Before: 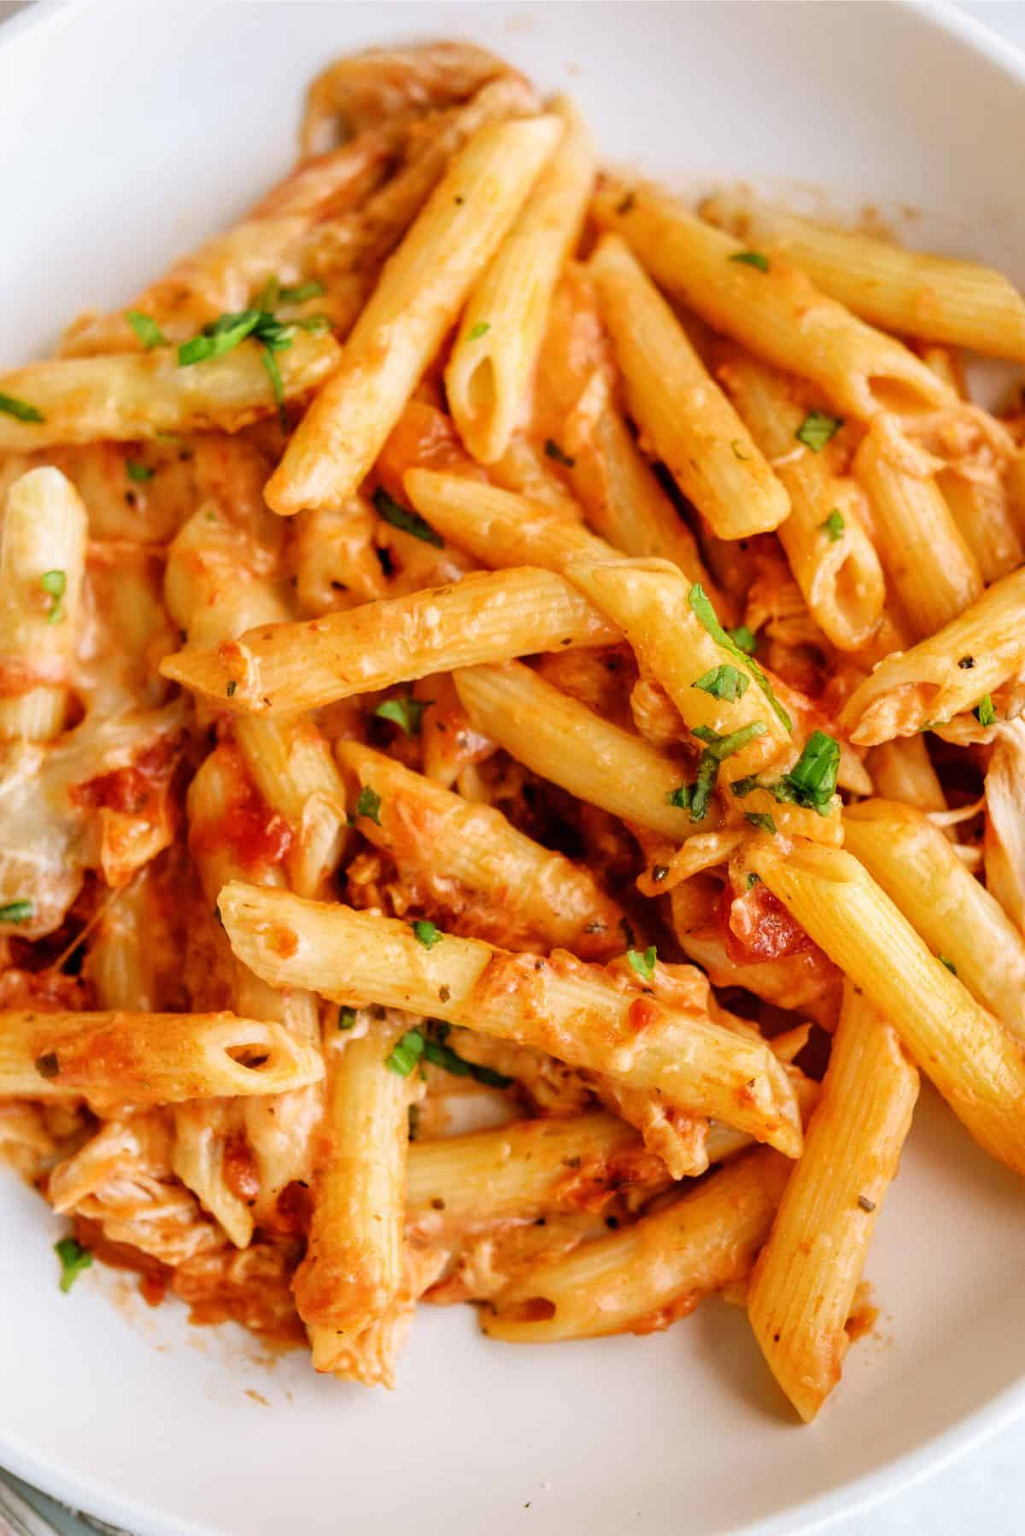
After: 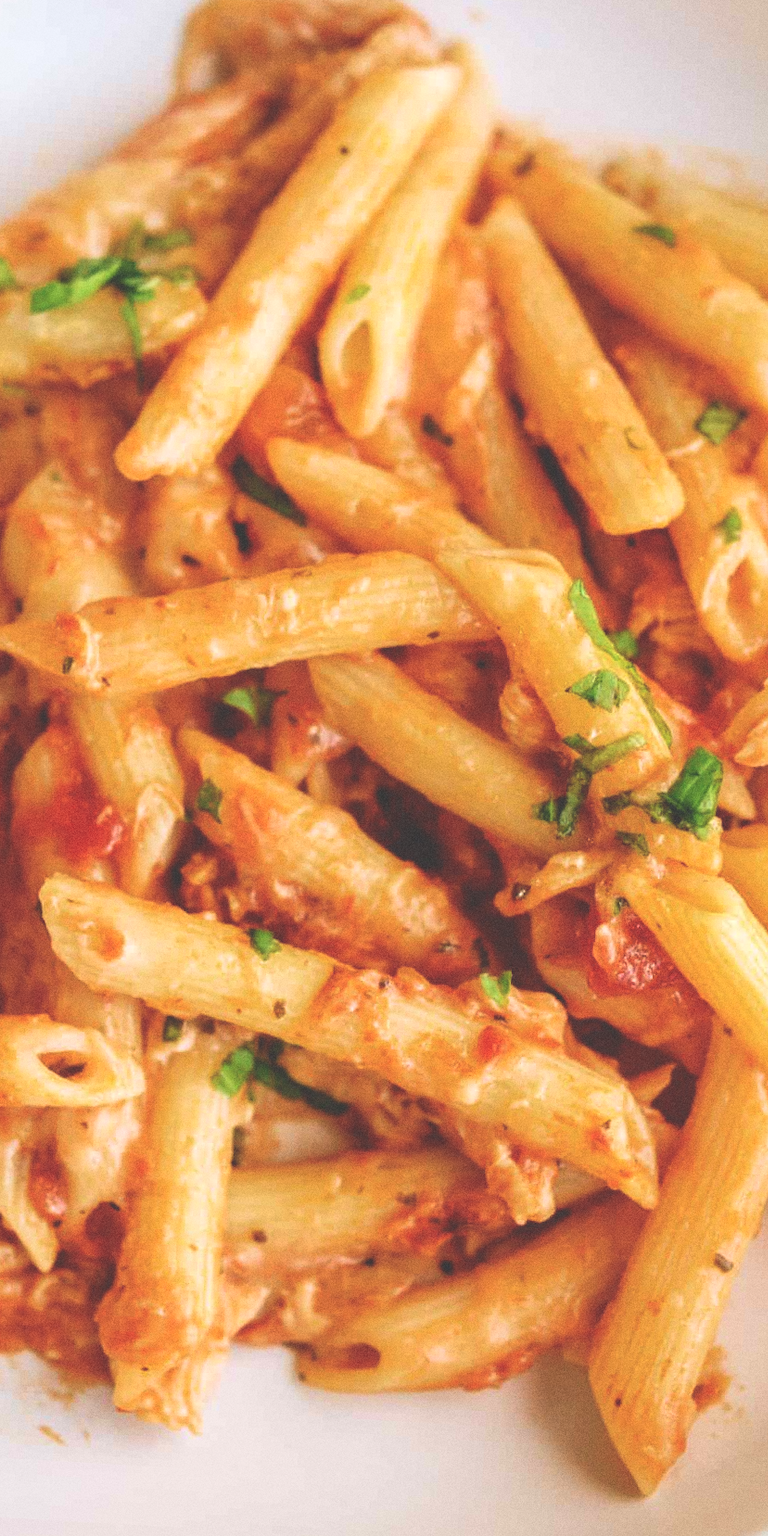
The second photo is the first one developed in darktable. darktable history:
grain: on, module defaults
crop and rotate: angle -3.27°, left 14.277%, top 0.028%, right 10.766%, bottom 0.028%
exposure: black level correction -0.041, exposure 0.064 EV, compensate highlight preservation false
velvia: on, module defaults
